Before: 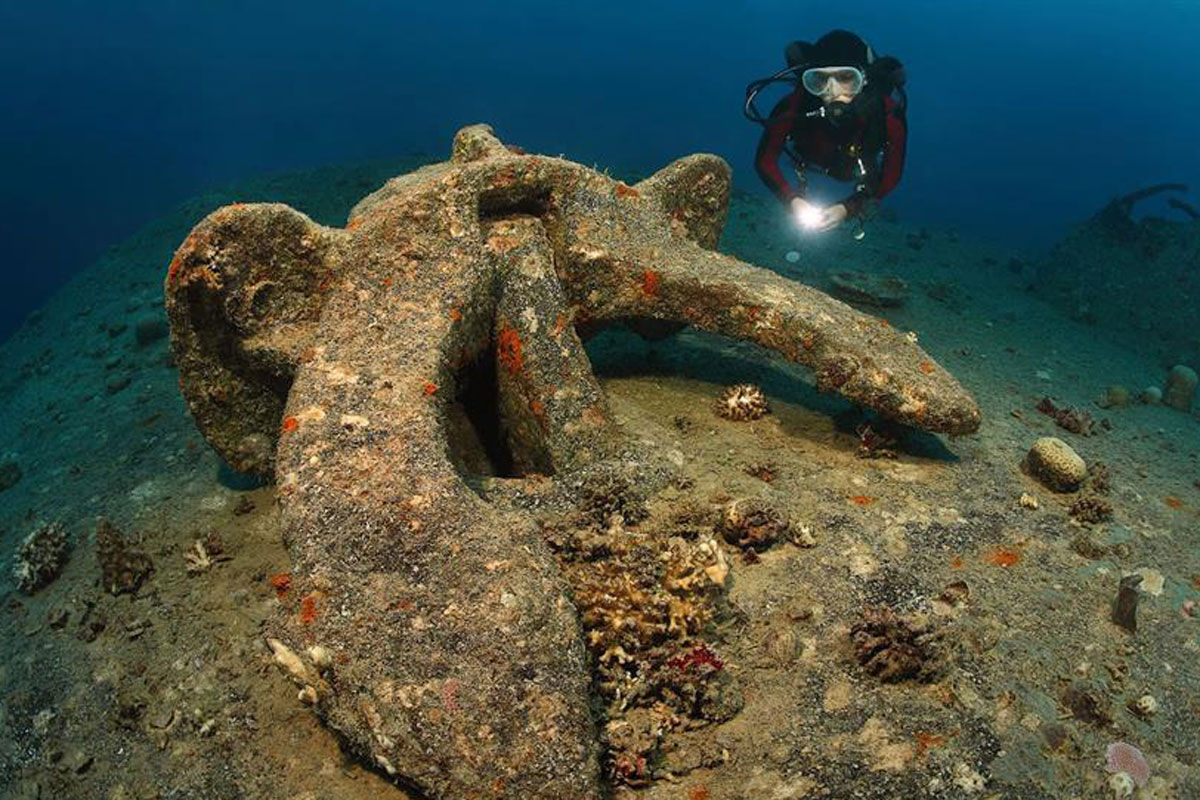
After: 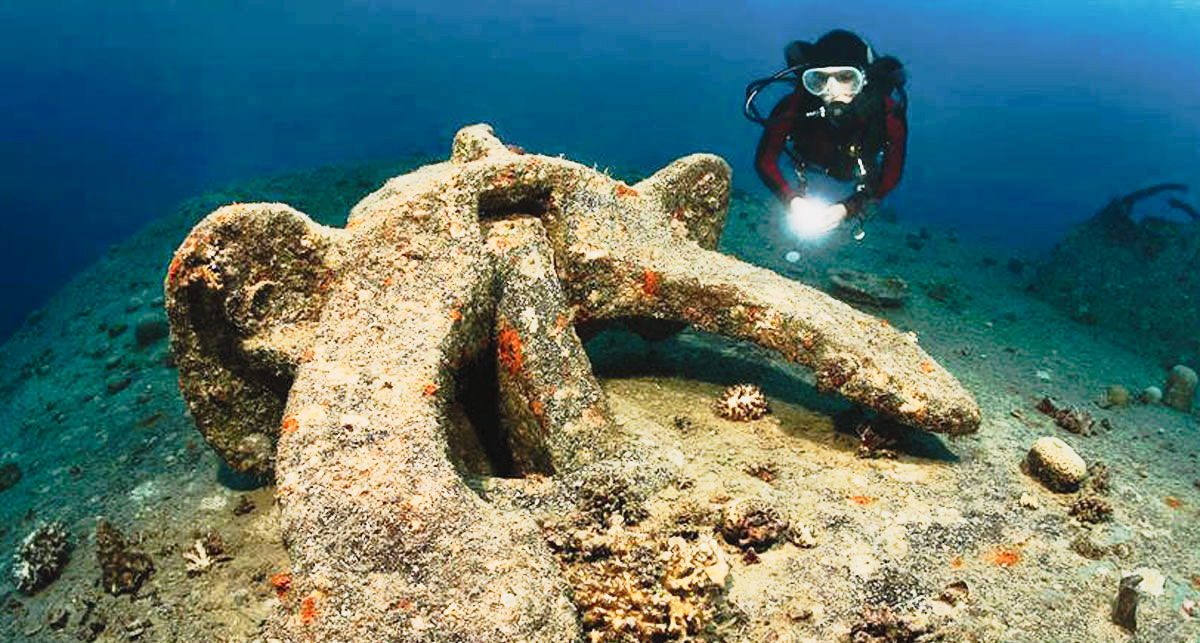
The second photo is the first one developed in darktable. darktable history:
contrast brightness saturation: contrast 0.379, brightness 0.521
crop: bottom 19.586%
tone curve: curves: ch0 [(0, 0) (0.081, 0.044) (0.192, 0.125) (0.283, 0.238) (0.416, 0.449) (0.495, 0.524) (0.661, 0.756) (0.788, 0.87) (1, 0.951)]; ch1 [(0, 0) (0.161, 0.092) (0.35, 0.33) (0.392, 0.392) (0.427, 0.426) (0.479, 0.472) (0.505, 0.497) (0.521, 0.524) (0.567, 0.56) (0.583, 0.592) (0.625, 0.627) (0.678, 0.733) (1, 1)]; ch2 [(0, 0) (0.346, 0.362) (0.404, 0.427) (0.502, 0.499) (0.531, 0.523) (0.544, 0.561) (0.58, 0.59) (0.629, 0.642) (0.717, 0.678) (1, 1)], preserve colors none
